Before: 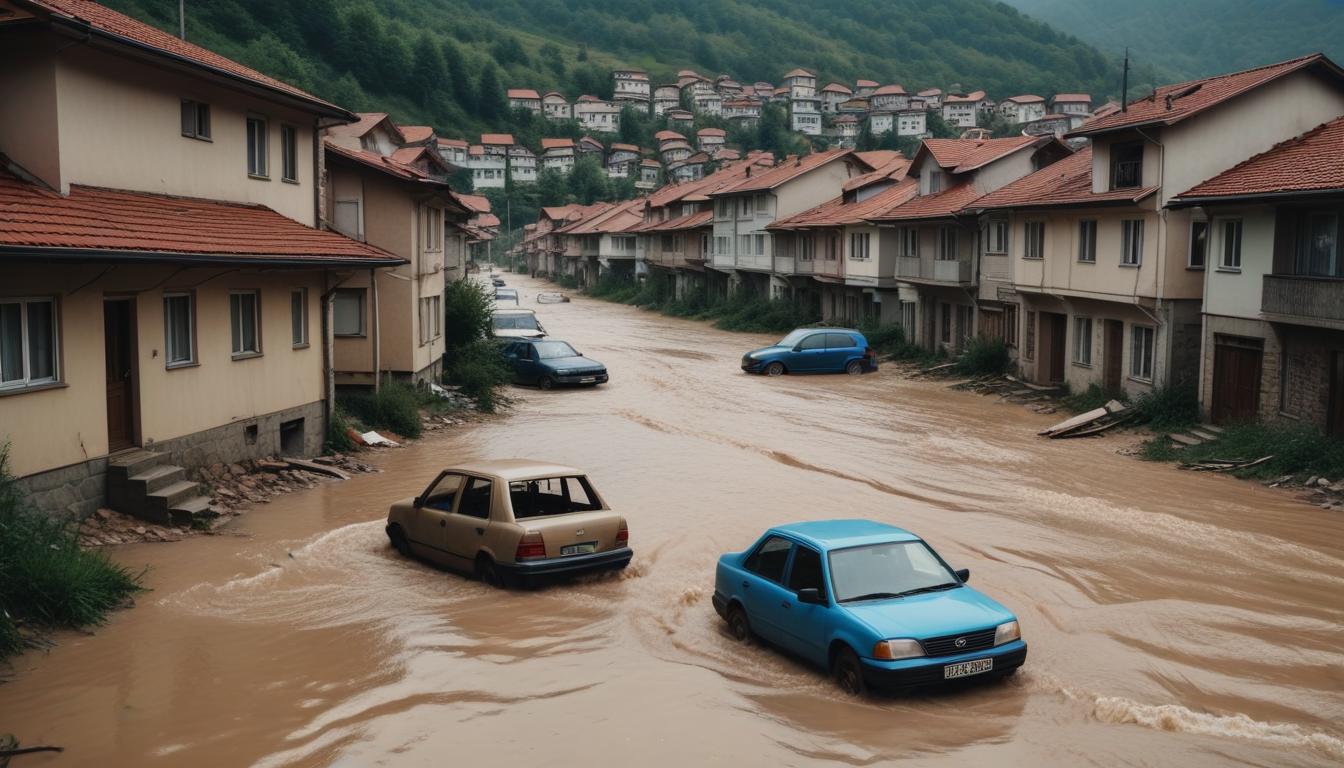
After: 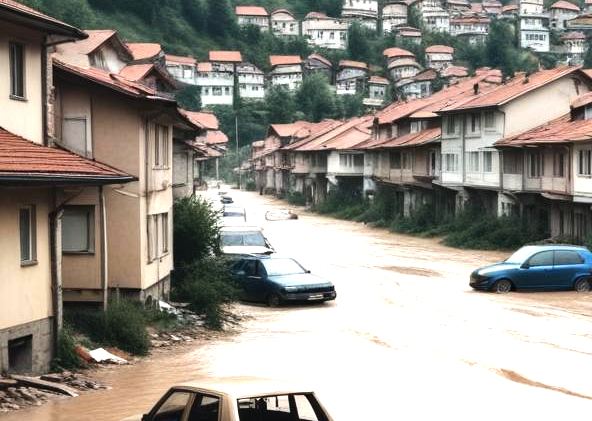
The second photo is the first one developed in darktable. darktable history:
exposure: exposure 0.669 EV, compensate highlight preservation false
crop: left 20.248%, top 10.86%, right 35.675%, bottom 34.321%
shadows and highlights: radius 110.86, shadows 51.09, white point adjustment 9.16, highlights -4.17, highlights color adjustment 32.2%, soften with gaussian
tone equalizer: -8 EV -0.417 EV, -7 EV -0.389 EV, -6 EV -0.333 EV, -5 EV -0.222 EV, -3 EV 0.222 EV, -2 EV 0.333 EV, -1 EV 0.389 EV, +0 EV 0.417 EV, edges refinement/feathering 500, mask exposure compensation -1.57 EV, preserve details no
